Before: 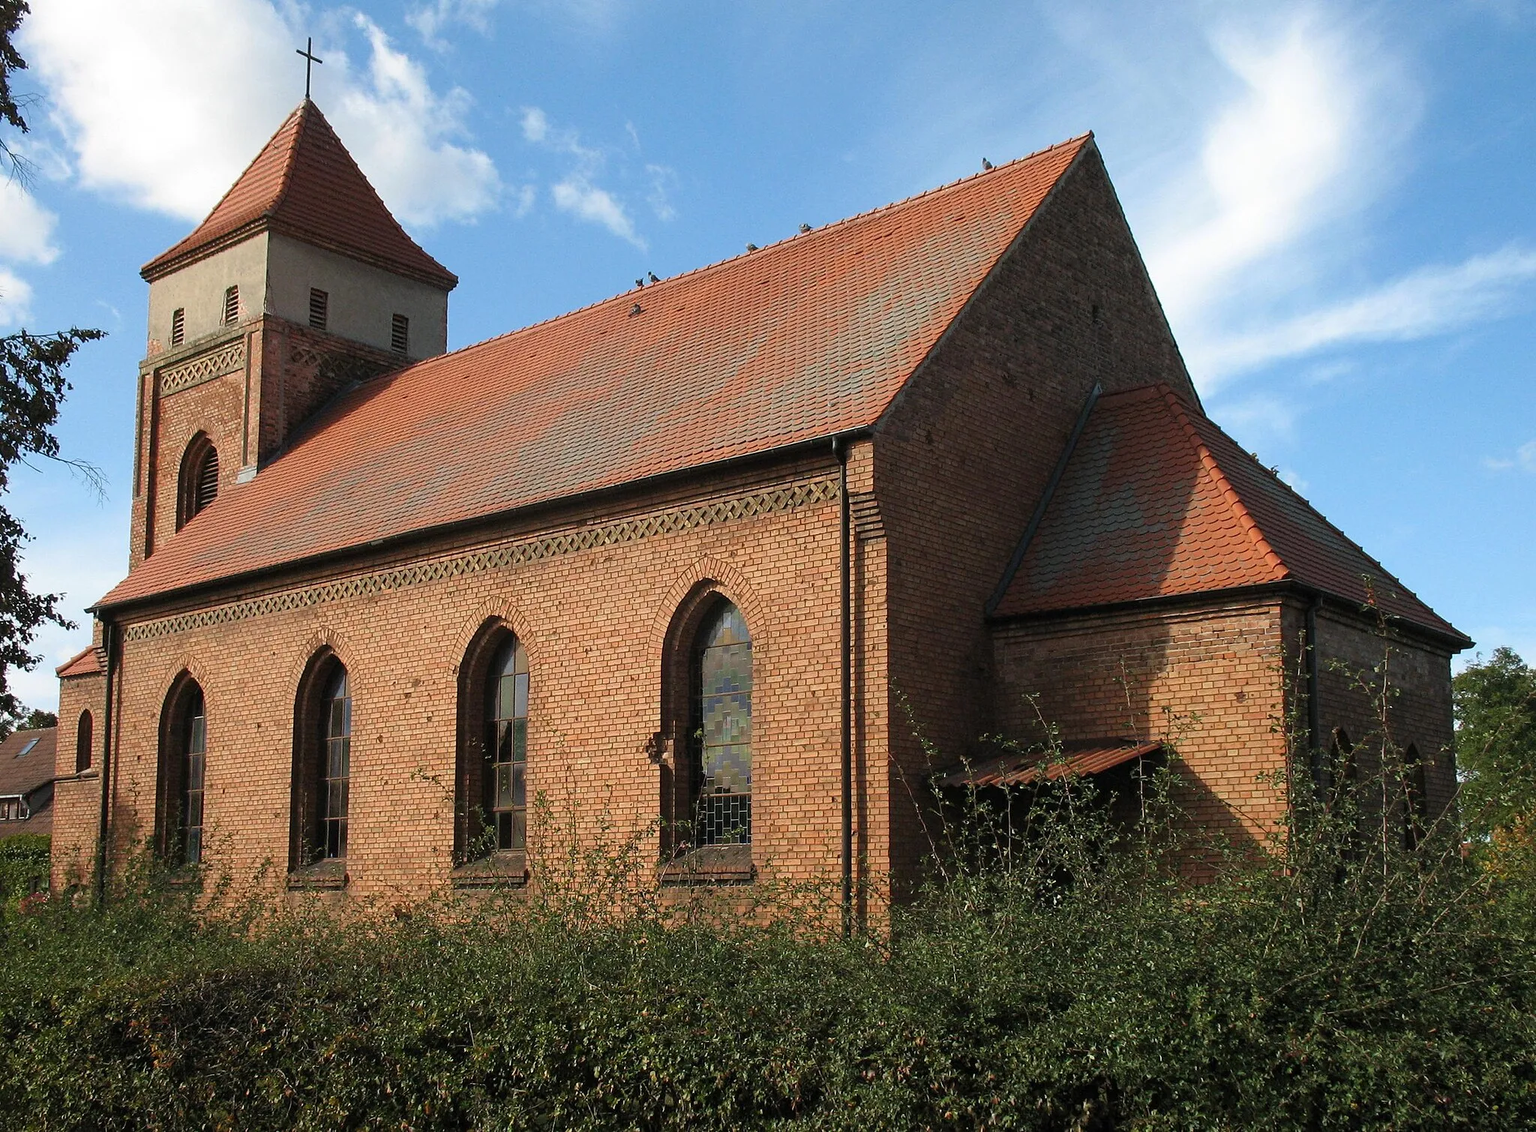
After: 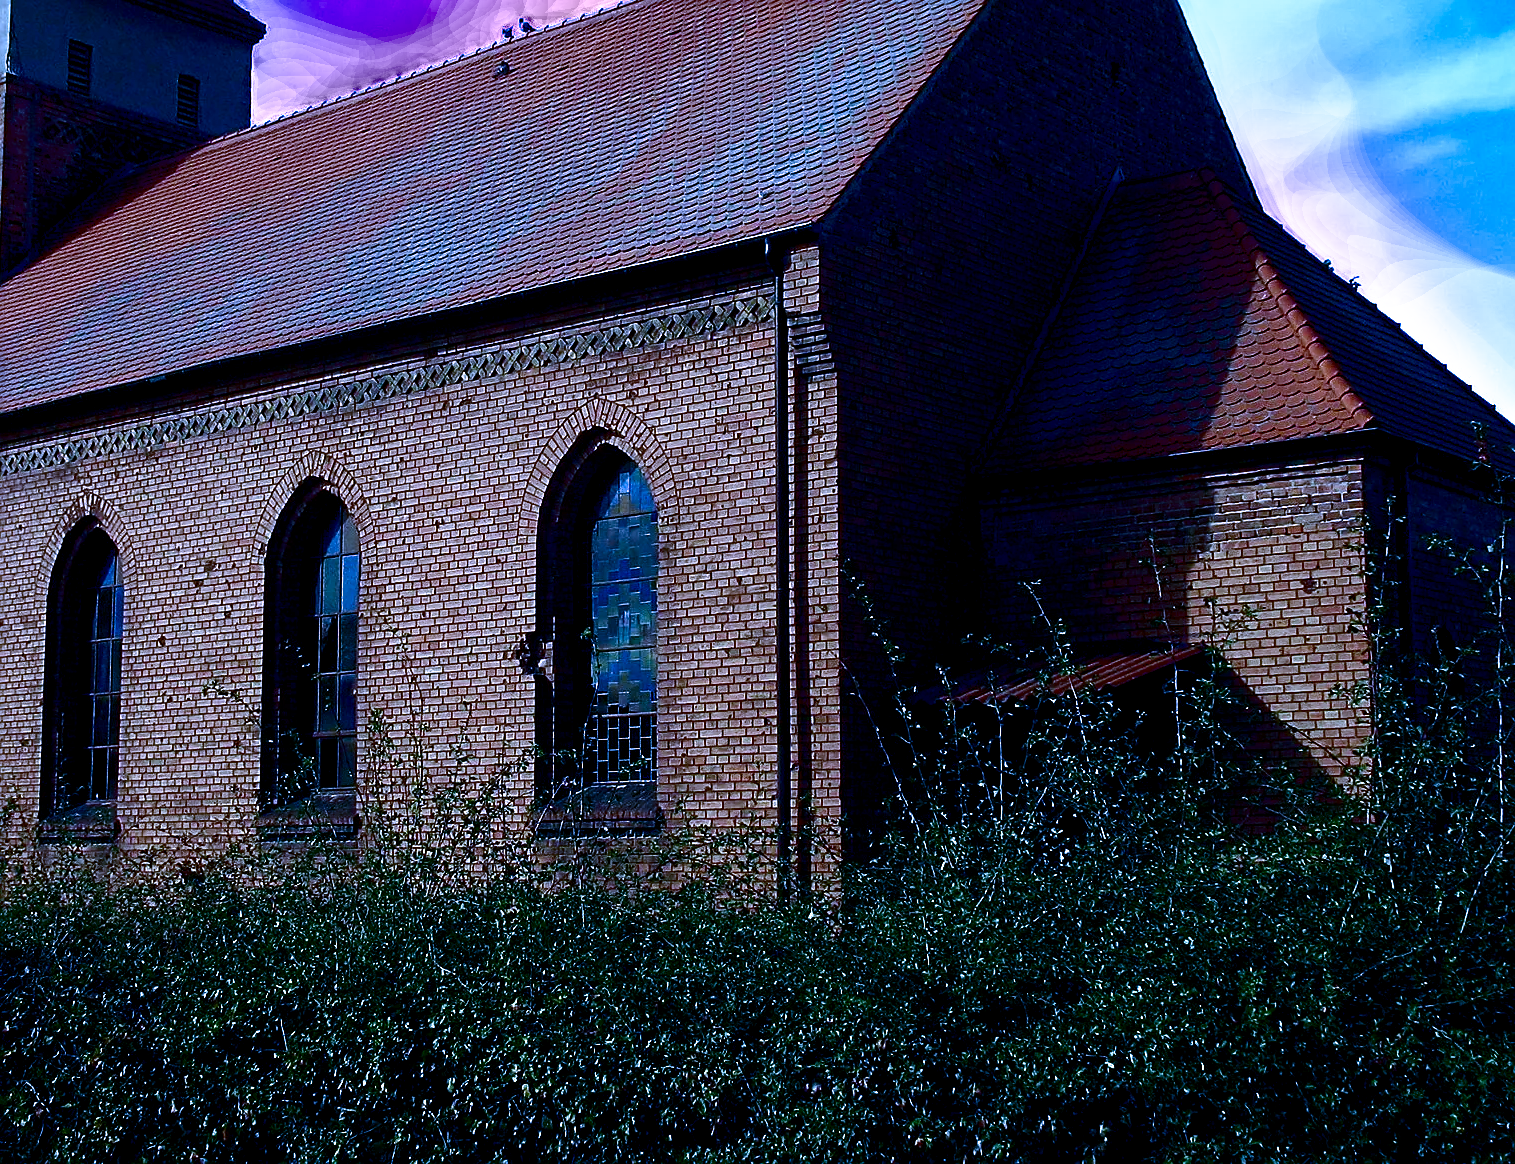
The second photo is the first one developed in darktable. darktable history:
crop: left 16.871%, top 22.857%, right 9.116%
sharpen: on, module defaults
white balance: red 0.766, blue 1.537
contrast brightness saturation: contrast 0.24, brightness -0.24, saturation 0.14
exposure: exposure -0.153 EV, compensate highlight preservation false
color balance: lift [0.991, 1, 1, 1], gamma [0.996, 1, 1, 1], input saturation 98.52%, contrast 20.34%, output saturation 103.72%
filmic rgb: black relative exposure -16 EV, threshold -0.33 EV, transition 3.19 EV, structure ↔ texture 100%, target black luminance 0%, hardness 7.57, latitude 72.96%, contrast 0.908, highlights saturation mix 10%, shadows ↔ highlights balance -0.38%, add noise in highlights 0, preserve chrominance no, color science v4 (2020), iterations of high-quality reconstruction 10, enable highlight reconstruction true
